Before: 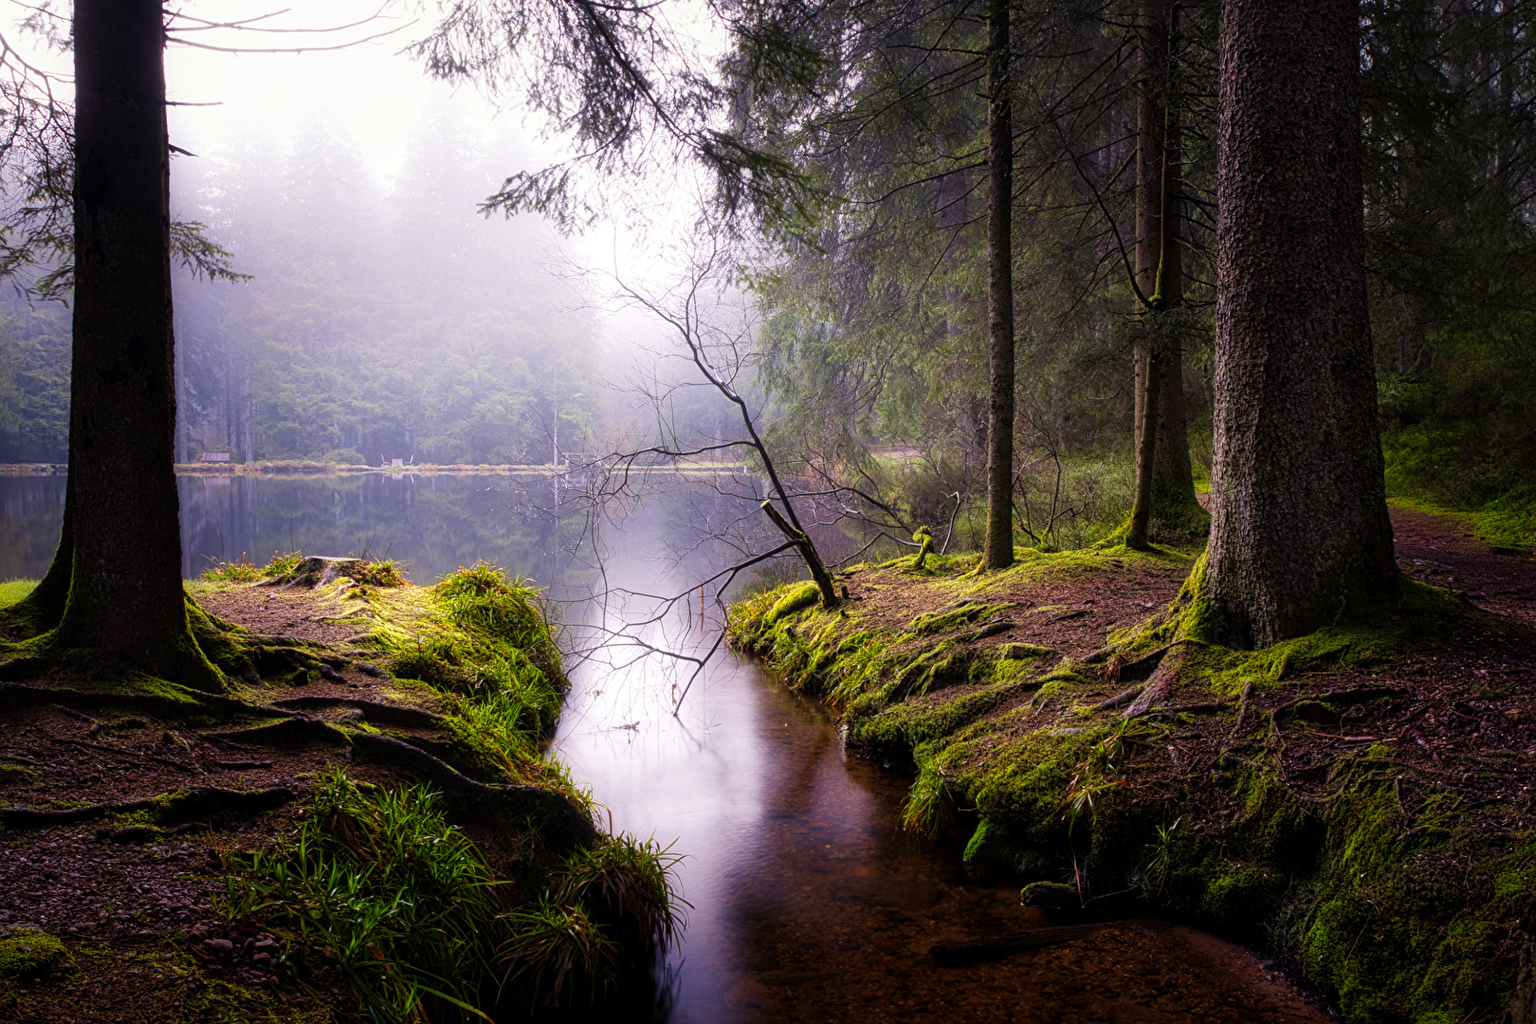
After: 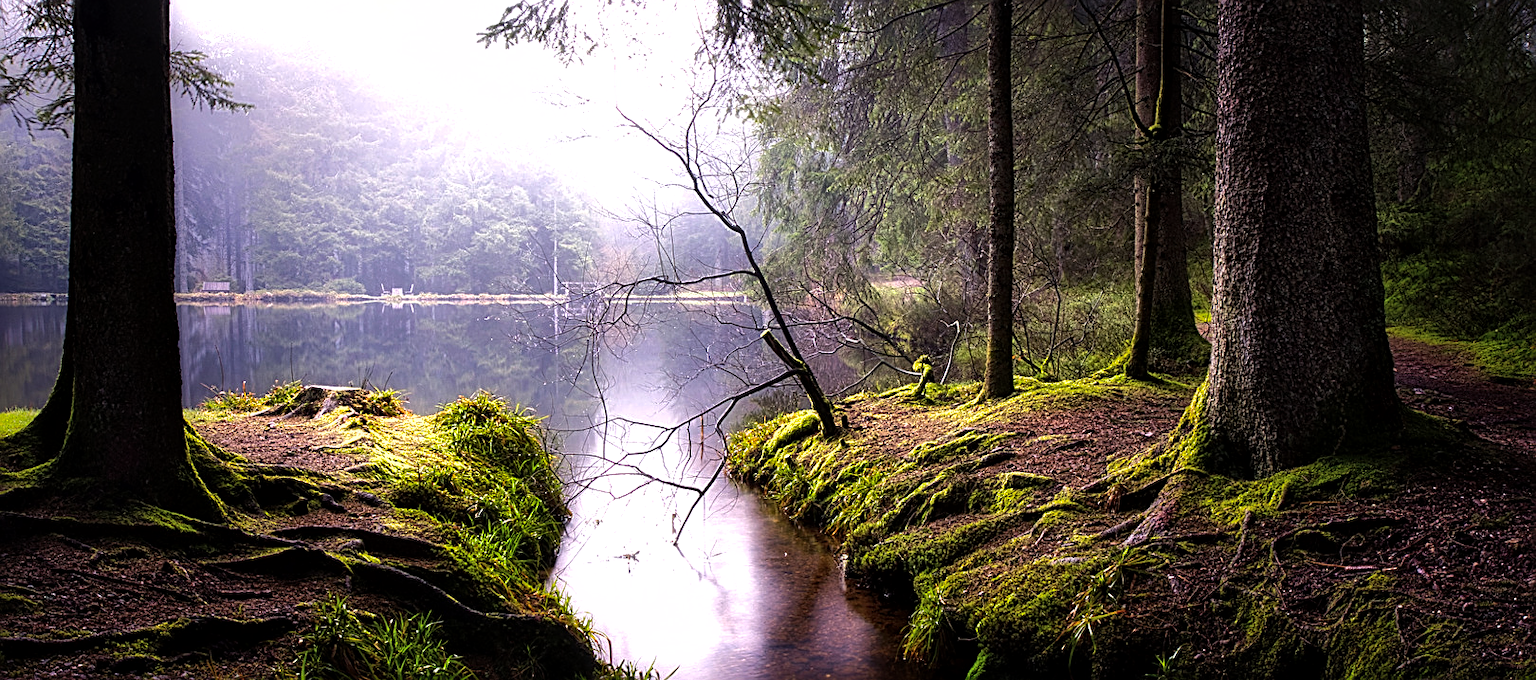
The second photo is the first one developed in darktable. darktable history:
local contrast: mode bilateral grid, contrast 20, coarseness 50, detail 120%, midtone range 0.2
sharpen: on, module defaults
shadows and highlights: shadows 30
white balance: red 1, blue 1
crop: top 16.727%, bottom 16.727%
color zones: curves: ch0 [(0, 0.5) (0.143, 0.5) (0.286, 0.5) (0.429, 0.495) (0.571, 0.437) (0.714, 0.44) (0.857, 0.496) (1, 0.5)]
tone equalizer: -8 EV -0.75 EV, -7 EV -0.7 EV, -6 EV -0.6 EV, -5 EV -0.4 EV, -3 EV 0.4 EV, -2 EV 0.6 EV, -1 EV 0.7 EV, +0 EV 0.75 EV, edges refinement/feathering 500, mask exposure compensation -1.57 EV, preserve details no
